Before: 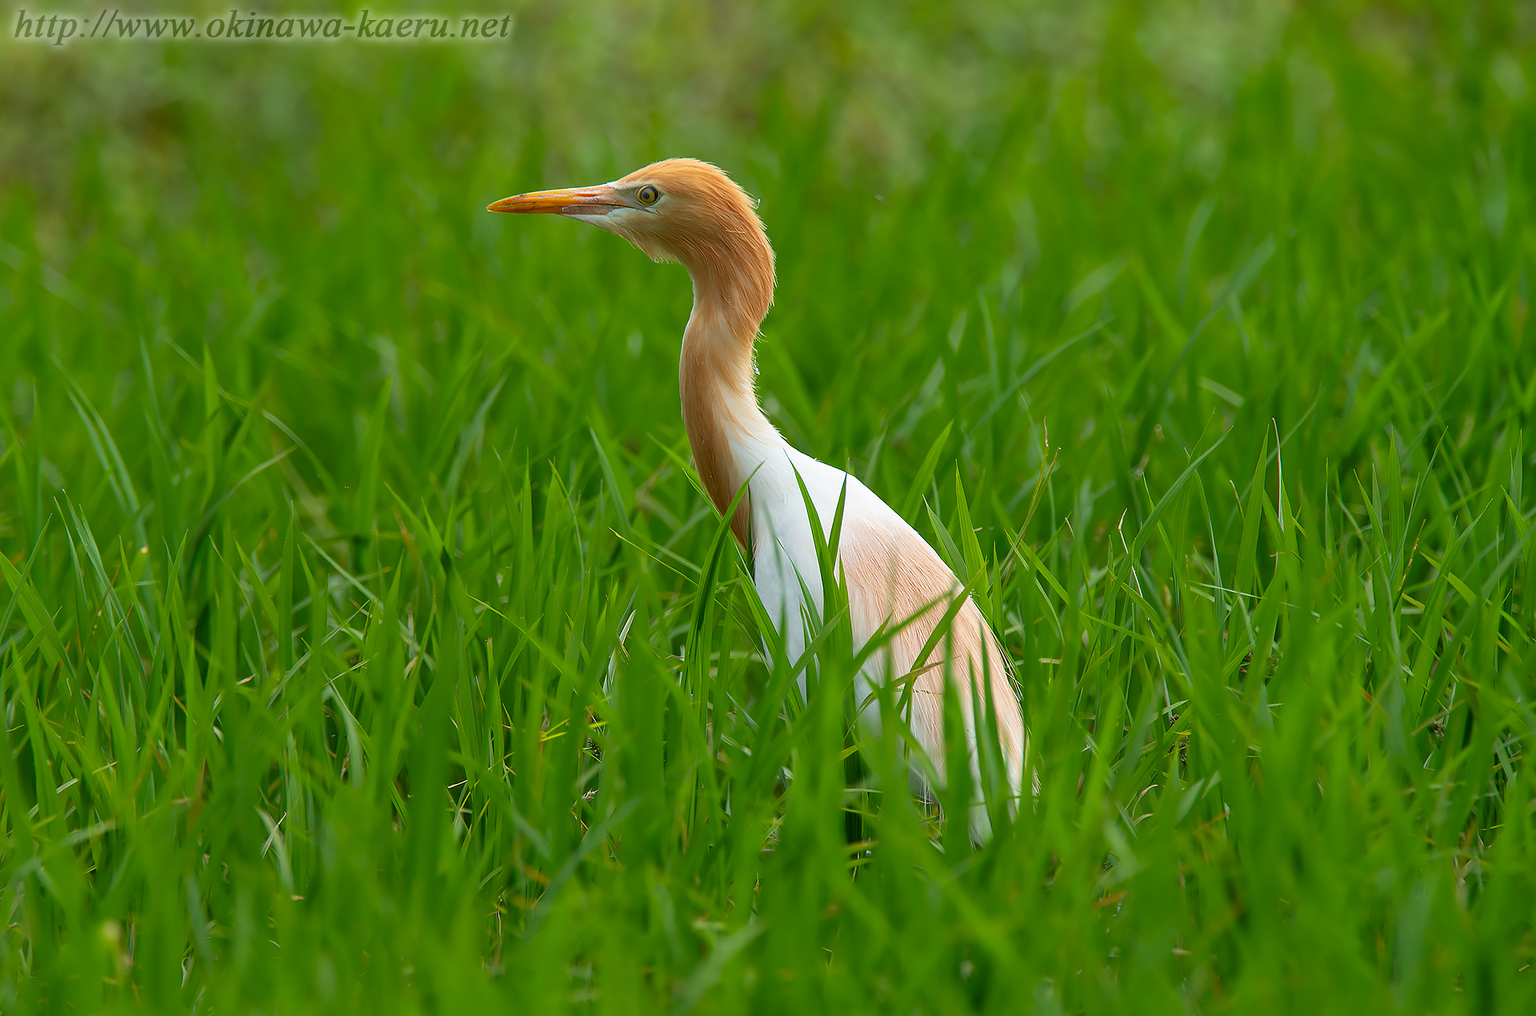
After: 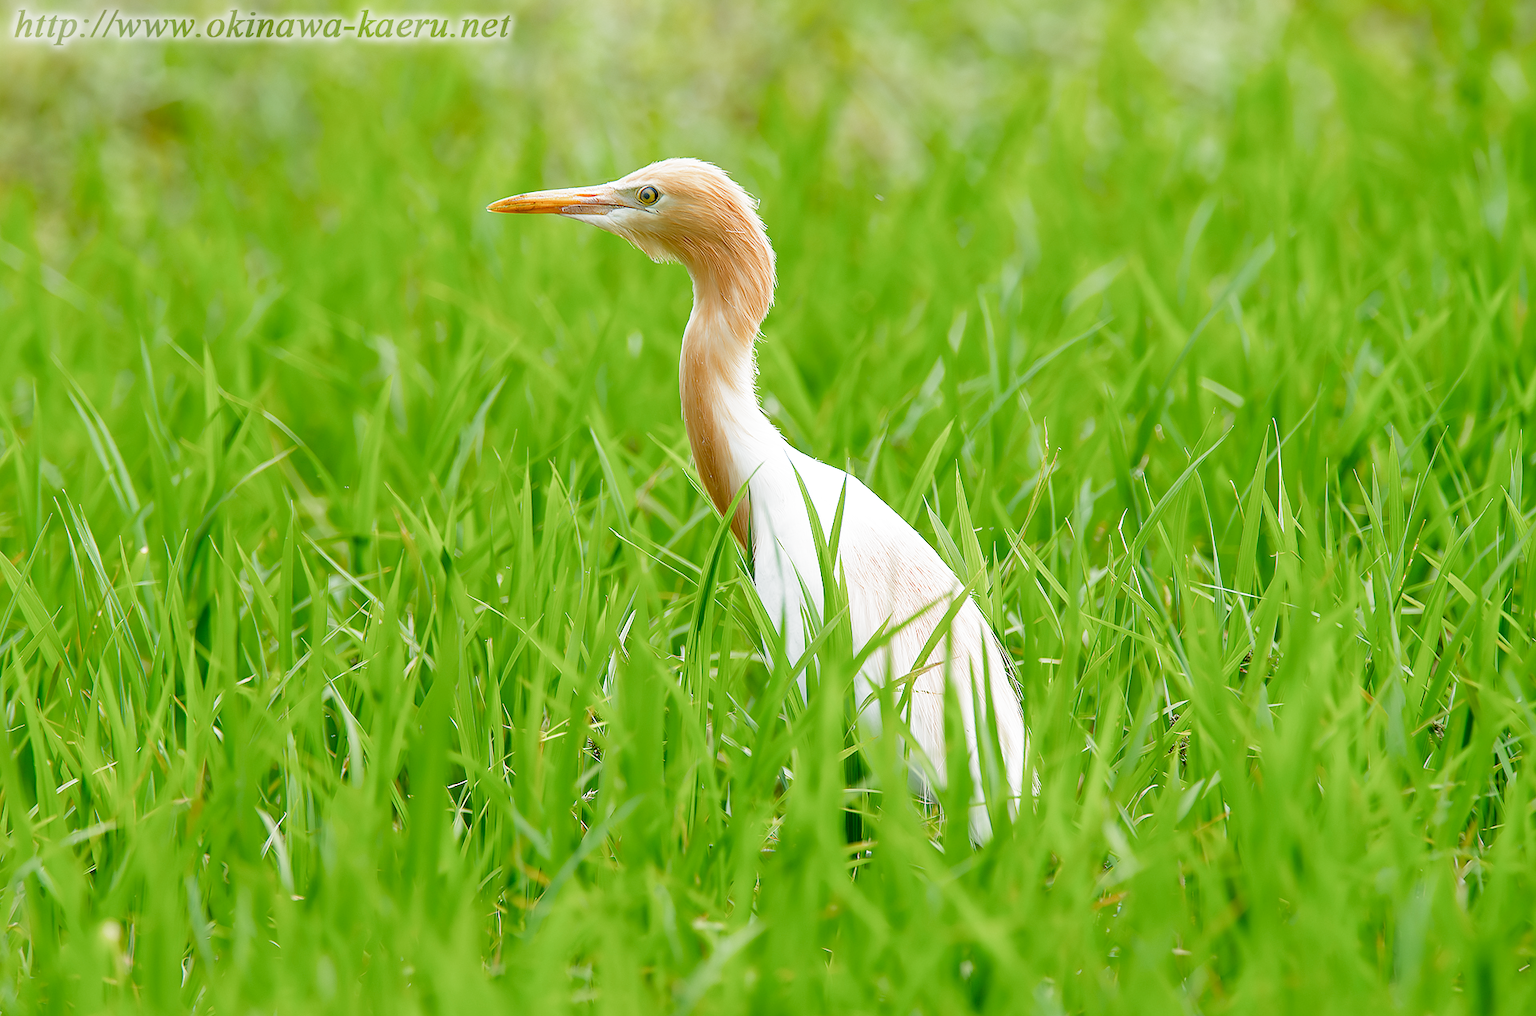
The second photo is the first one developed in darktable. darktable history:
exposure: black level correction 0, exposure 1.442 EV, compensate highlight preservation false
filmic rgb: black relative exposure -8.12 EV, white relative exposure 3.77 EV, threshold 2.96 EV, hardness 4.47, preserve chrominance no, color science v3 (2019), use custom middle-gray values true, enable highlight reconstruction true
